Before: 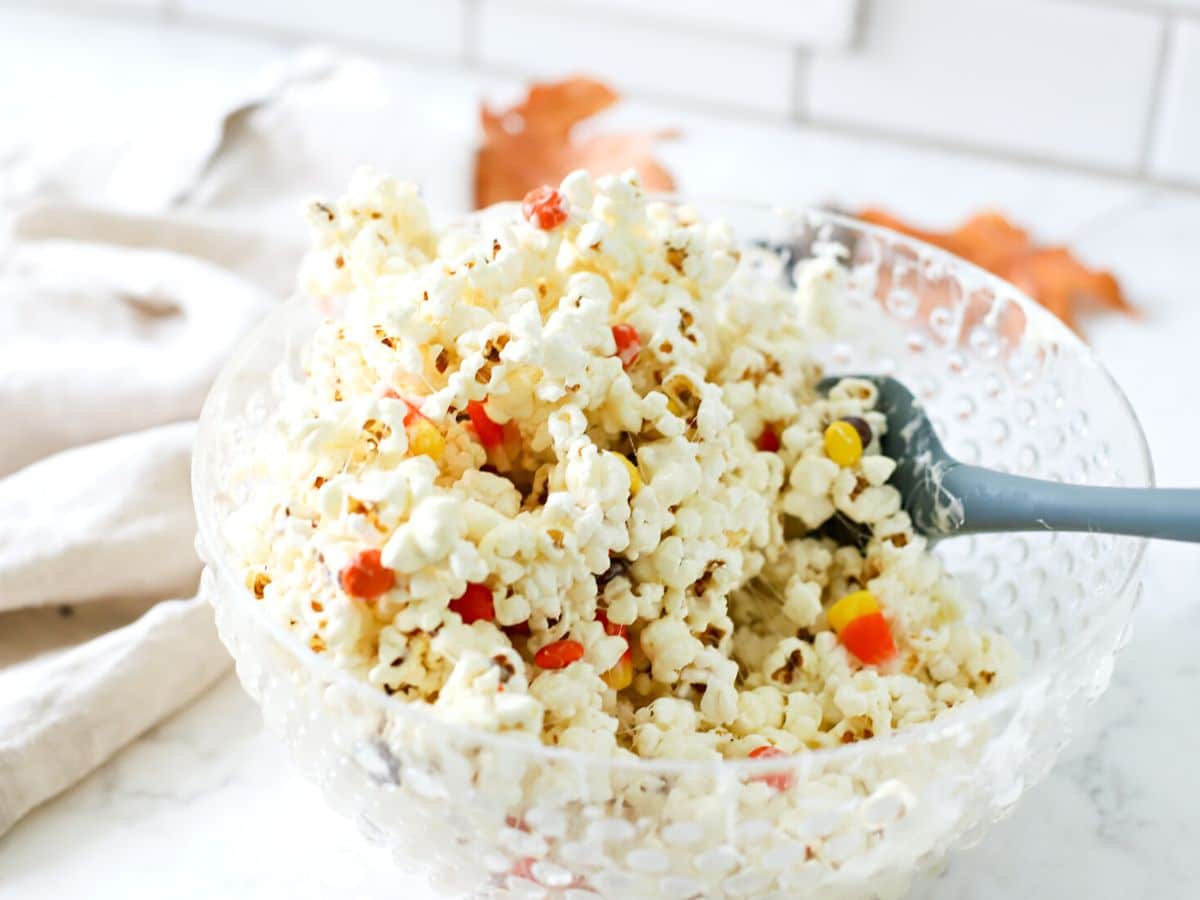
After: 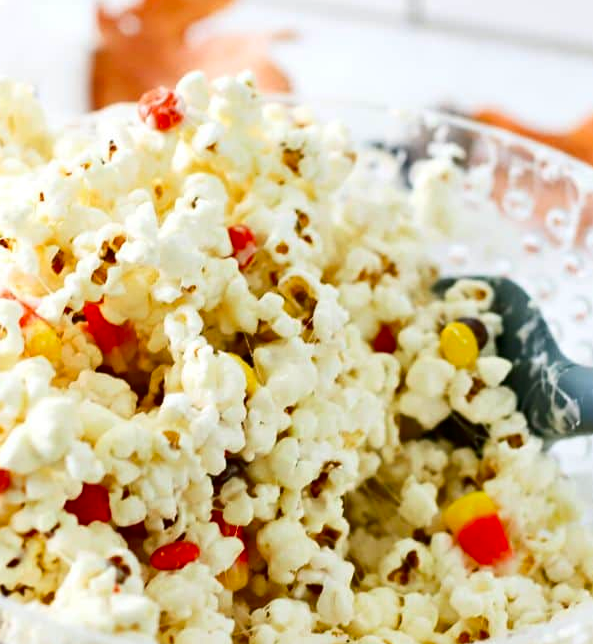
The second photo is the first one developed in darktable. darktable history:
crop: left 32.048%, top 11.003%, right 18.461%, bottom 17.42%
contrast brightness saturation: contrast 0.117, brightness -0.123, saturation 0.199
